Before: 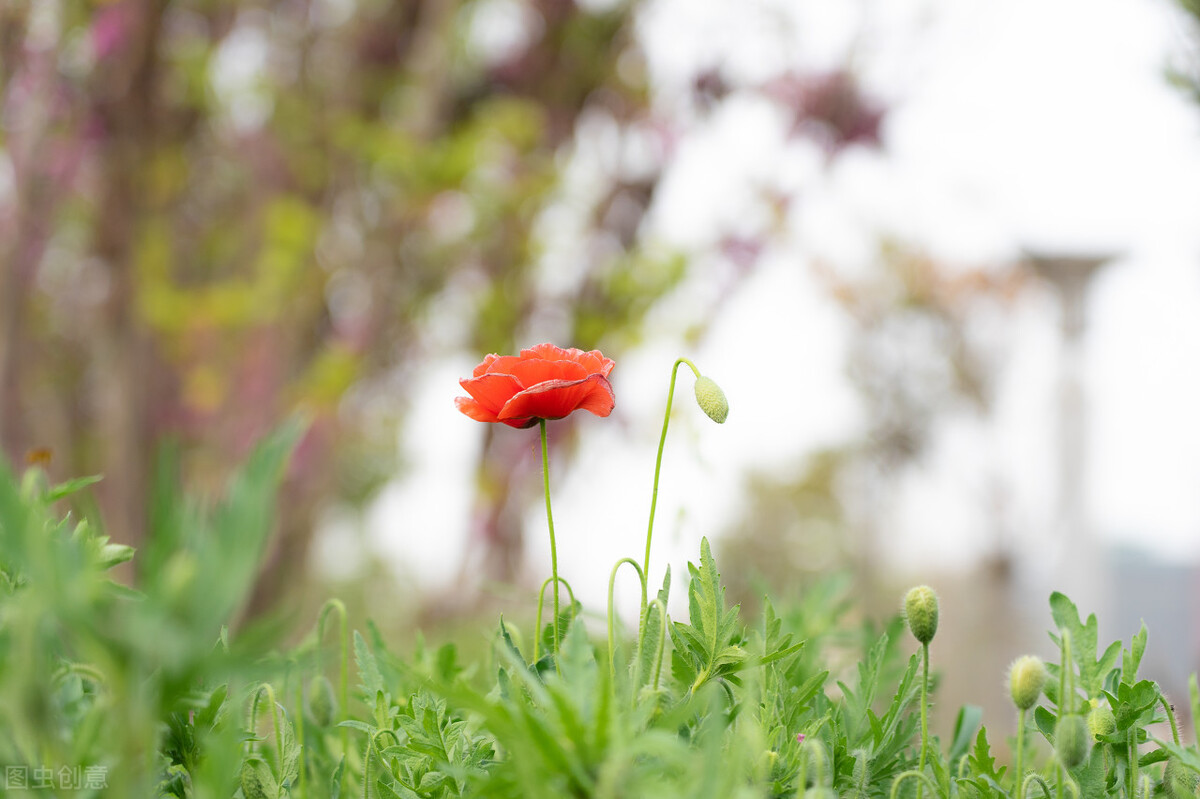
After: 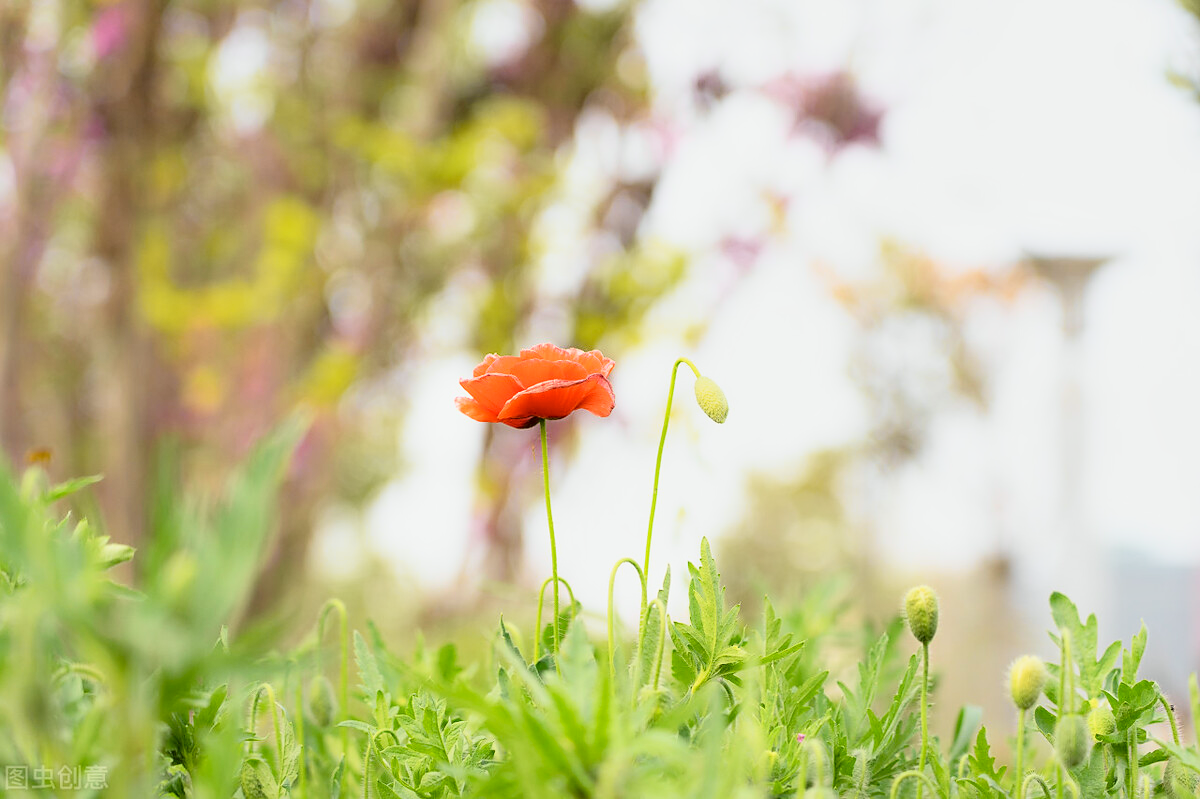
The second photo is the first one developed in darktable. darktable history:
tone curve: curves: ch0 [(0, 0.013) (0.129, 0.1) (0.291, 0.375) (0.46, 0.576) (0.667, 0.78) (0.851, 0.903) (0.997, 0.951)]; ch1 [(0, 0) (0.353, 0.344) (0.45, 0.46) (0.498, 0.495) (0.528, 0.531) (0.563, 0.566) (0.592, 0.609) (0.657, 0.672) (1, 1)]; ch2 [(0, 0) (0.333, 0.346) (0.375, 0.375) (0.427, 0.44) (0.5, 0.501) (0.505, 0.505) (0.544, 0.573) (0.576, 0.615) (0.612, 0.644) (0.66, 0.715) (1, 1)], color space Lab, independent channels, preserve colors none
local contrast: mode bilateral grid, contrast 20, coarseness 50, detail 120%, midtone range 0.2
sharpen: radius 1.458, amount 0.398, threshold 1.271
